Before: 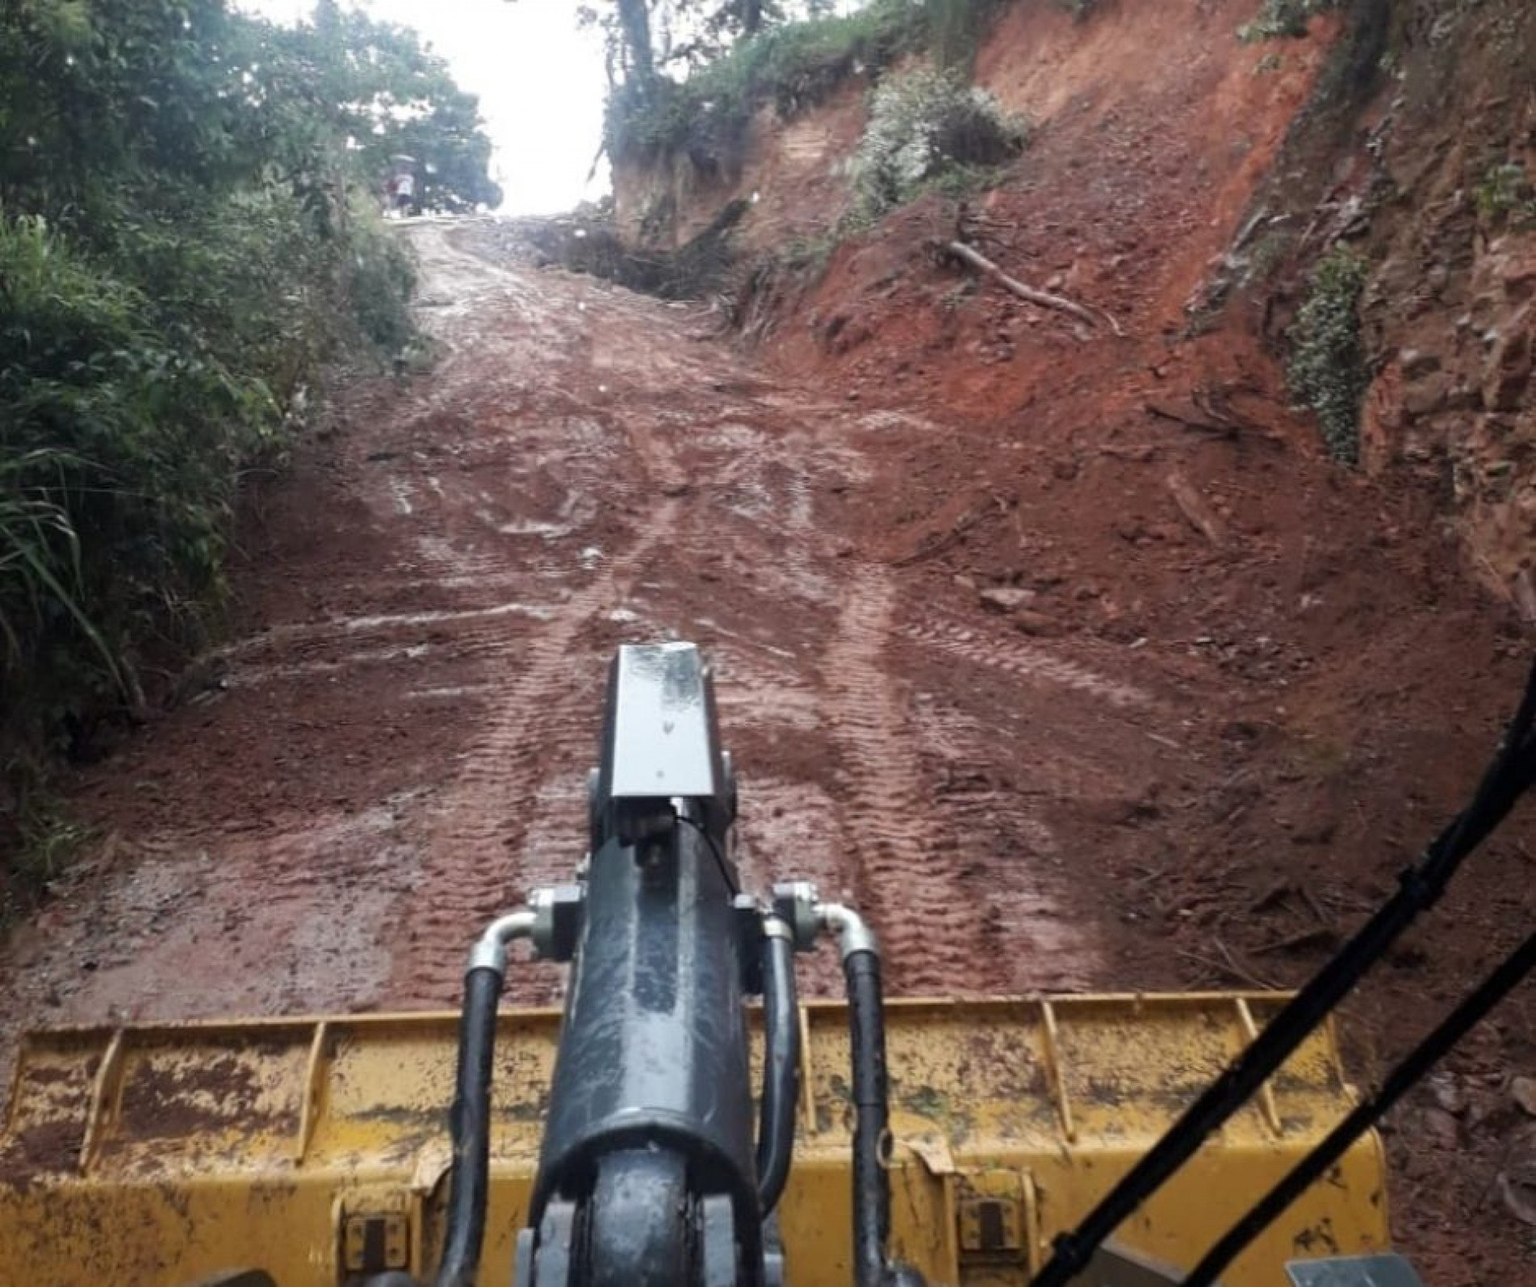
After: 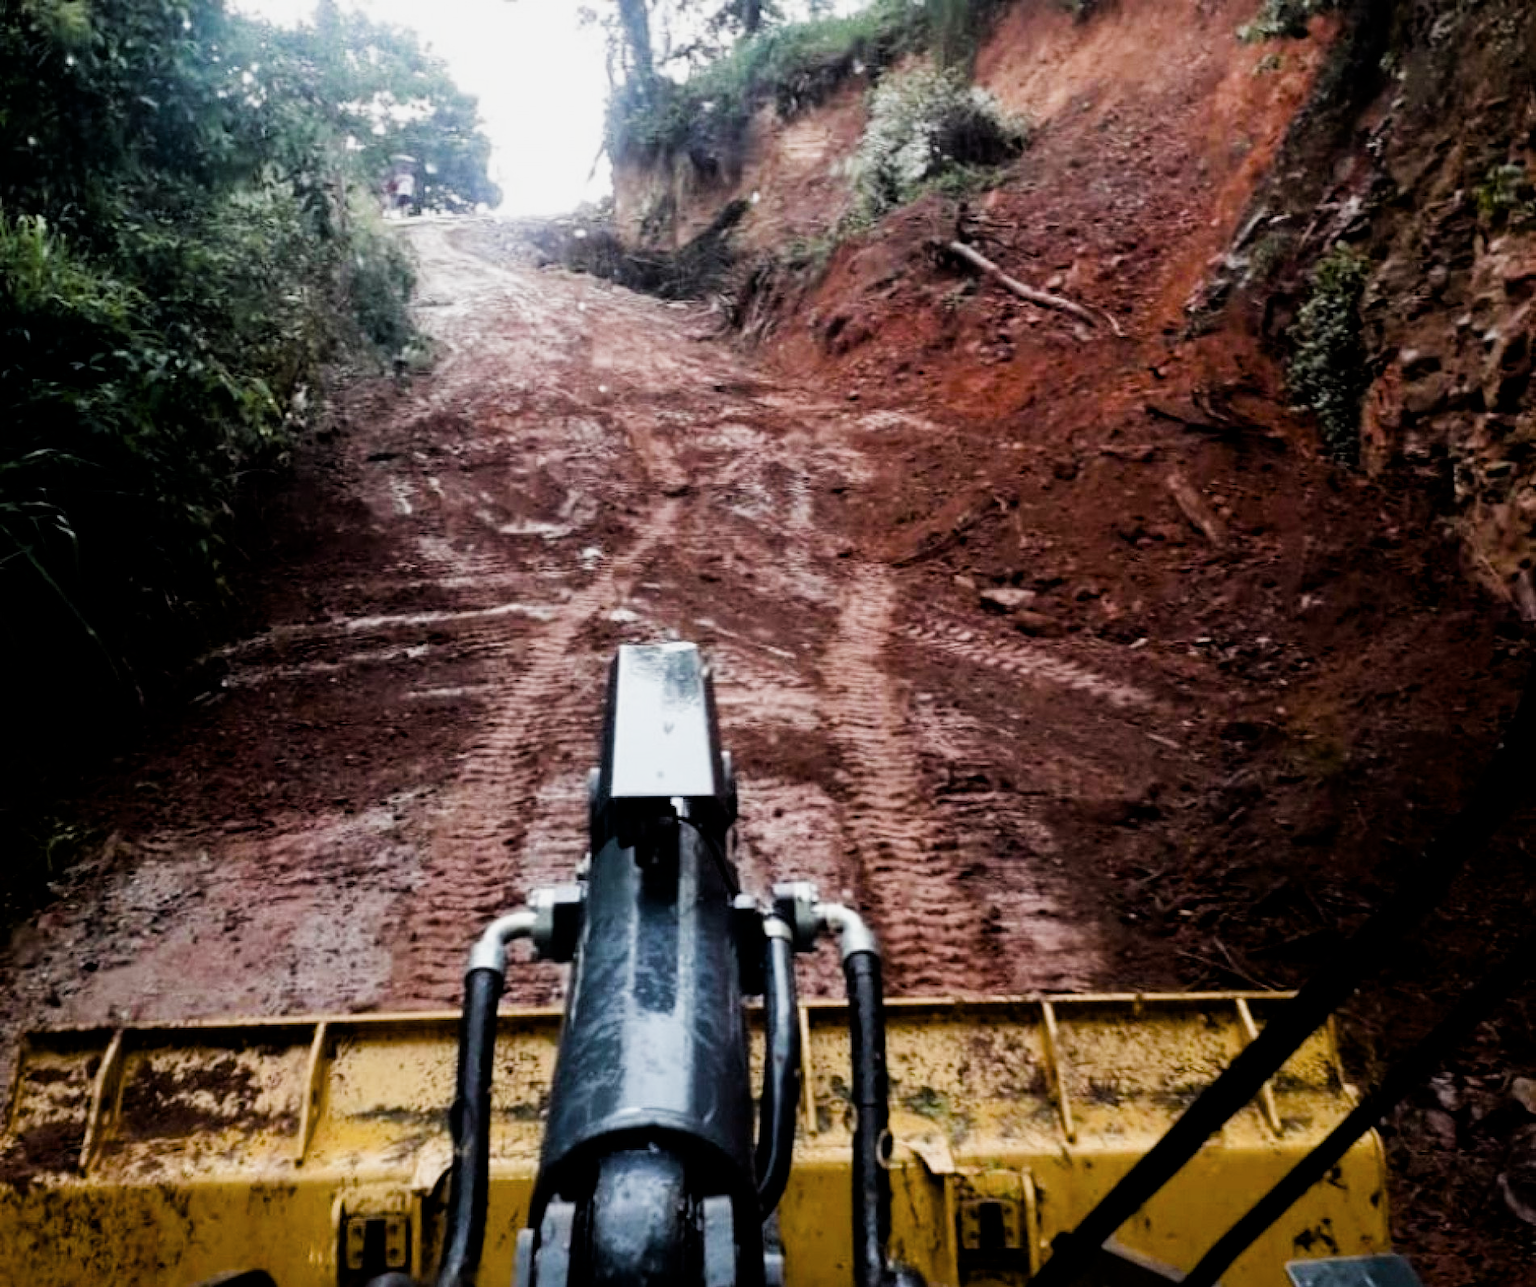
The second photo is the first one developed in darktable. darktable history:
color balance rgb: shadows lift › luminance -9.41%, highlights gain › luminance 17.6%, global offset › luminance -1.45%, perceptual saturation grading › highlights -17.77%, perceptual saturation grading › mid-tones 33.1%, perceptual saturation grading › shadows 50.52%, global vibrance 24.22%
contrast brightness saturation: saturation -0.05
filmic rgb: black relative exposure -5 EV, white relative exposure 3.5 EV, hardness 3.19, contrast 1.4, highlights saturation mix -50%
